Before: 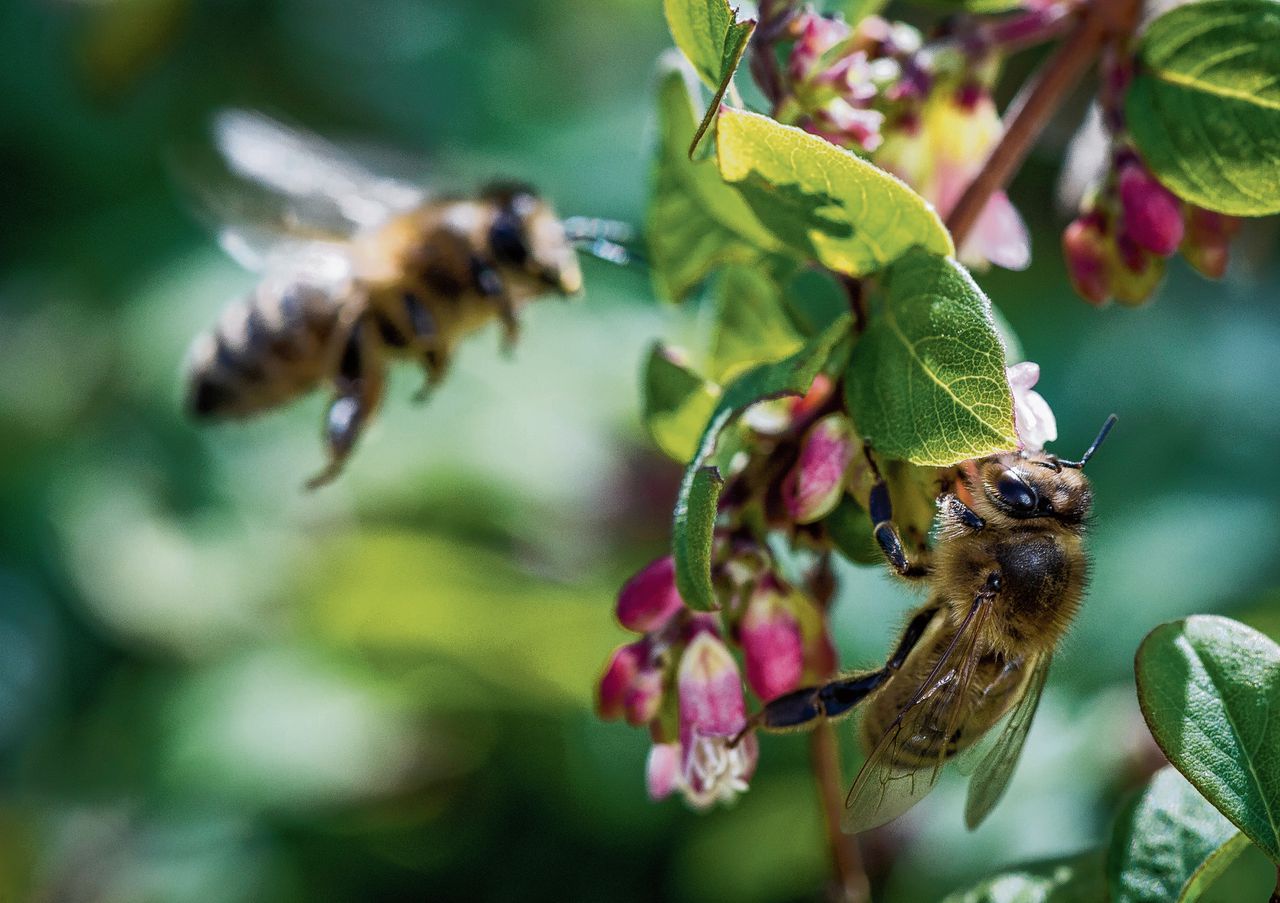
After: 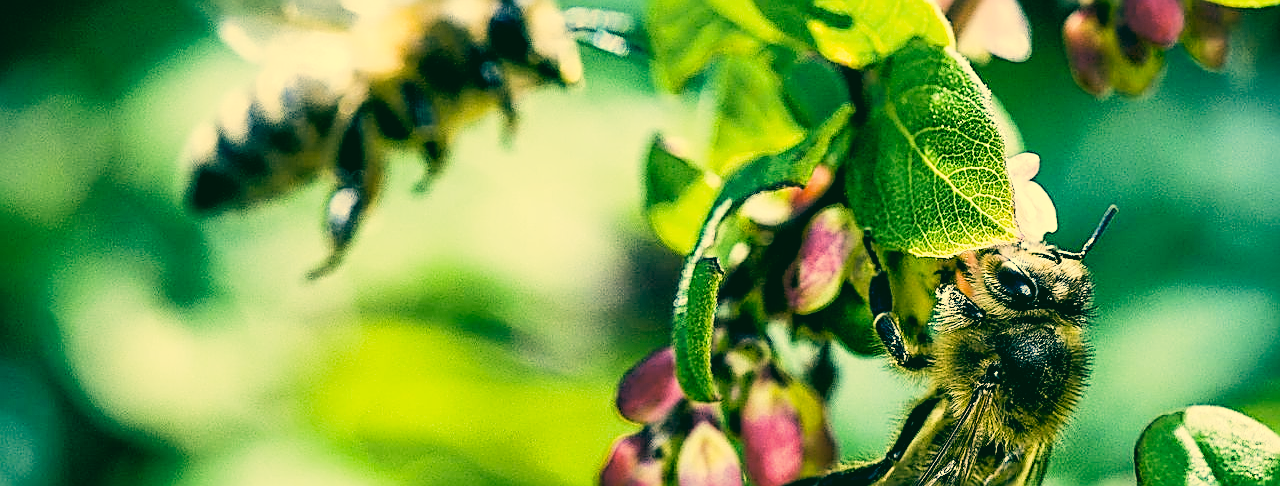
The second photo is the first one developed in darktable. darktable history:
crop and rotate: top 23.244%, bottom 22.889%
exposure: exposure 1 EV, compensate highlight preservation false
color correction: highlights a* 2.25, highlights b* 34.32, shadows a* -36.44, shadows b* -5.92
shadows and highlights: radius 329.34, shadows 55.3, highlights -99.05, compress 94.41%, soften with gaussian
sharpen: amount 0.914
filmic rgb: black relative exposure -5.02 EV, white relative exposure 3.96 EV, hardness 2.9, contrast 1.392, highlights saturation mix -31.14%
